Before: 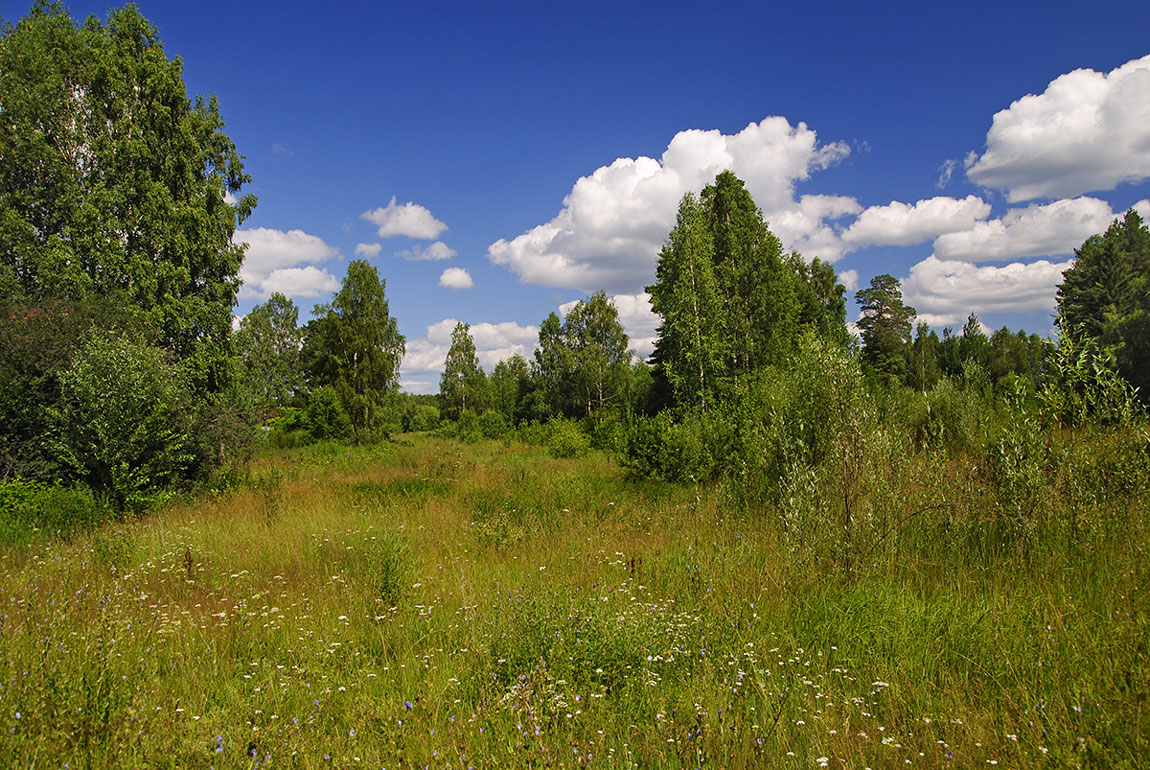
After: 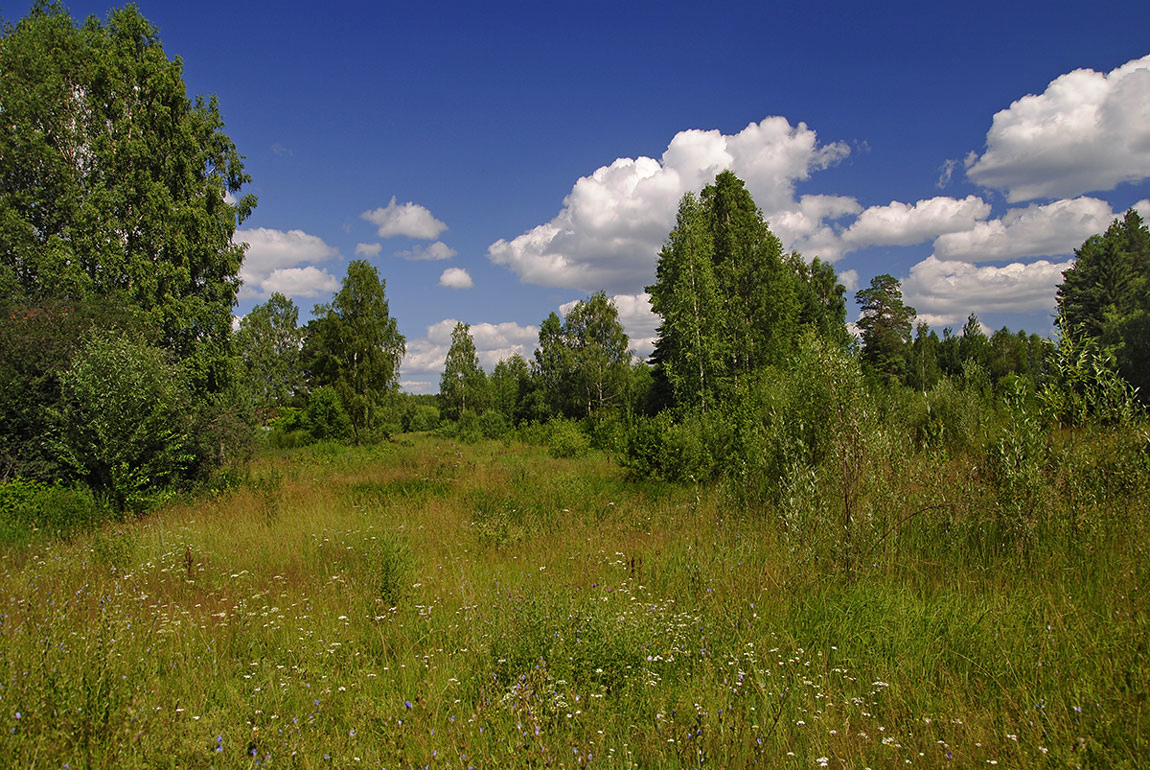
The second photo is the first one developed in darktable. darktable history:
tone curve: curves: ch0 [(0, 0) (0.568, 0.517) (0.8, 0.717) (1, 1)], preserve colors none
